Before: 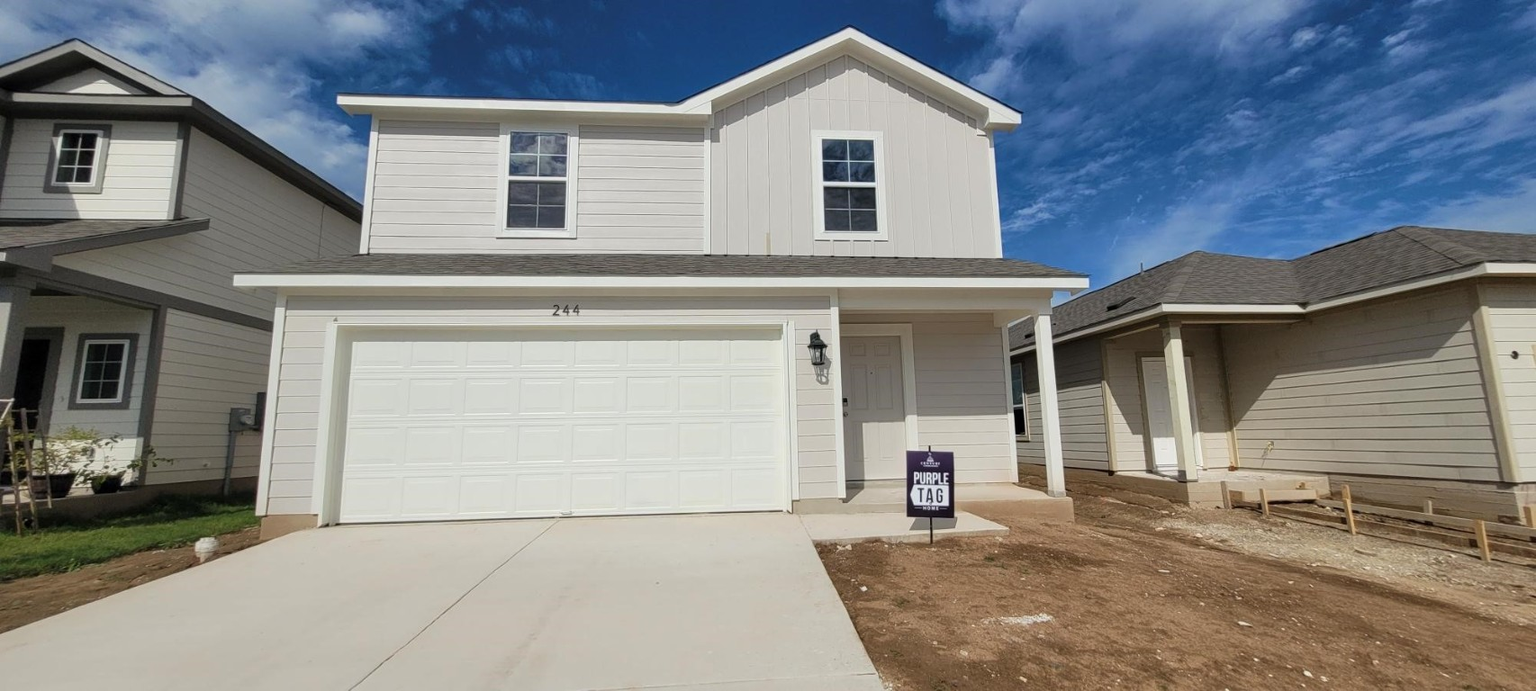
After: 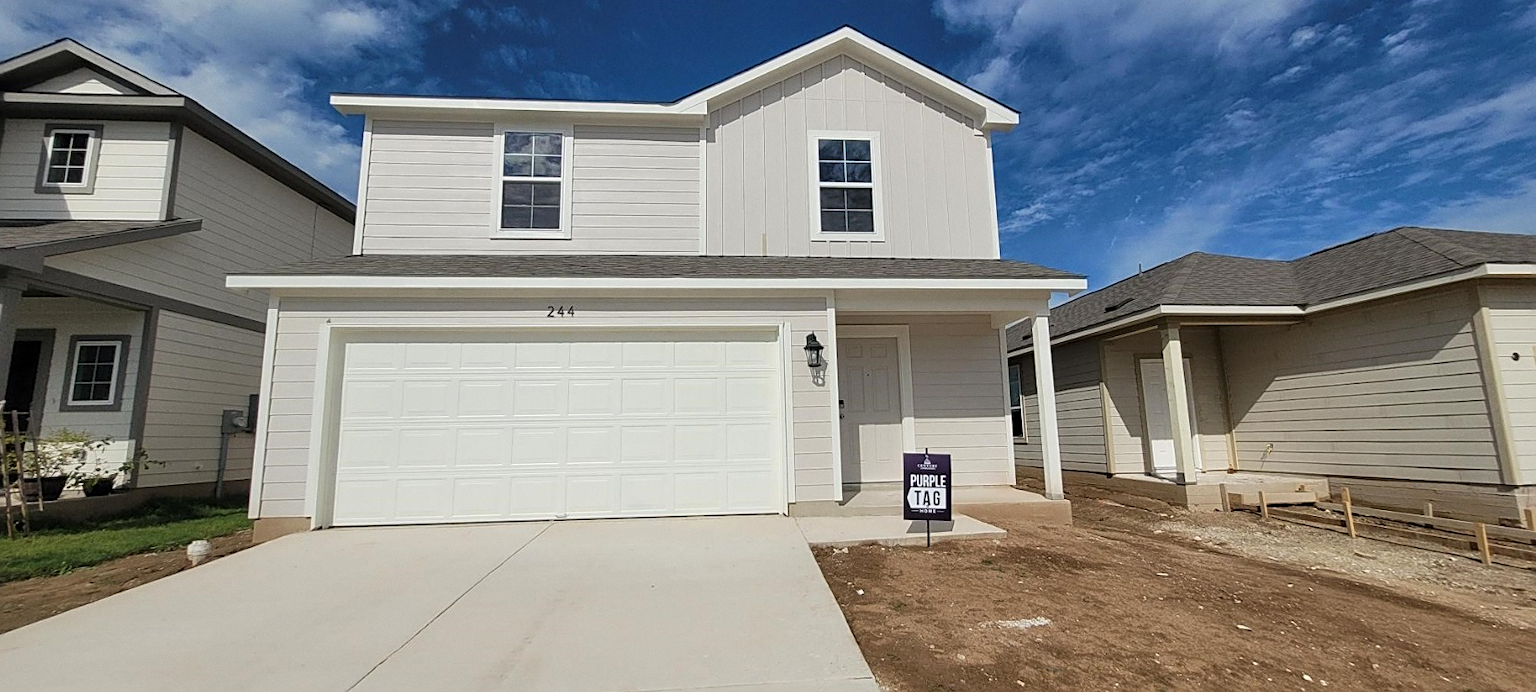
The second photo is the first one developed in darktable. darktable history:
sharpen: on, module defaults
crop and rotate: left 0.614%, top 0.179%, bottom 0.309%
grain: coarseness 0.09 ISO, strength 10%
